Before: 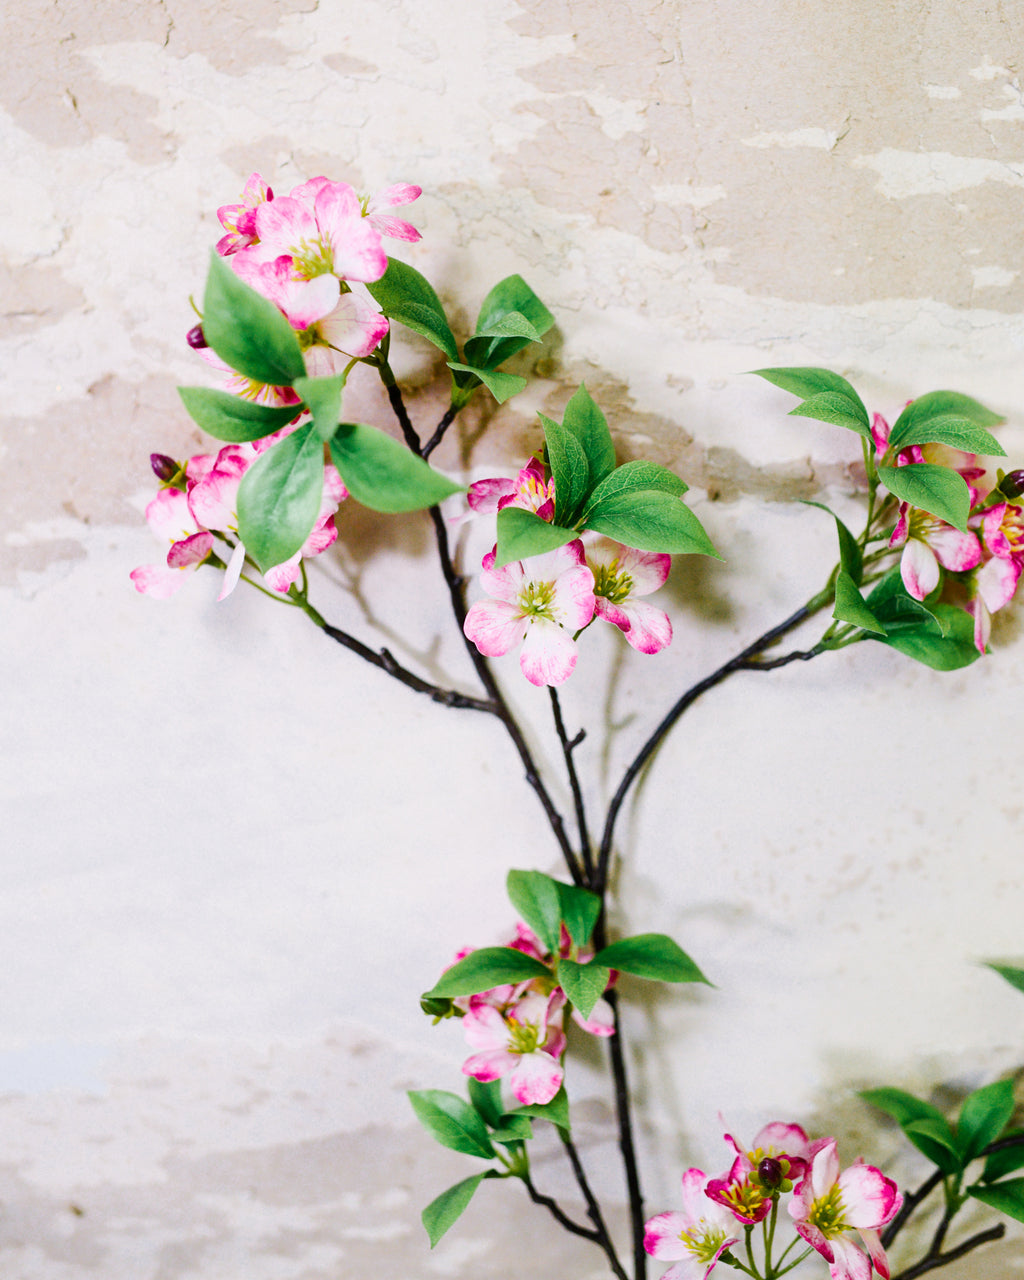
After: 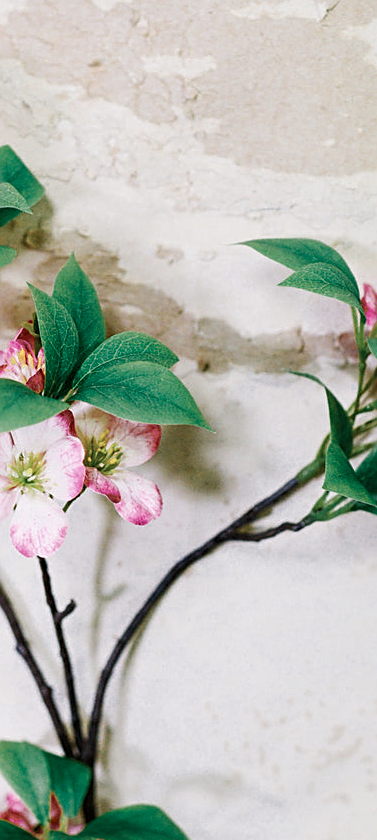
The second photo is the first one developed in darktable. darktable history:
sharpen: on, module defaults
shadows and highlights: radius 329.8, shadows 54.53, highlights -99.6, compress 94.6%, soften with gaussian
crop and rotate: left 49.89%, top 10.114%, right 13.231%, bottom 24.258%
color zones: curves: ch0 [(0, 0.5) (0.125, 0.4) (0.25, 0.5) (0.375, 0.4) (0.5, 0.4) (0.625, 0.35) (0.75, 0.35) (0.875, 0.5)]; ch1 [(0, 0.35) (0.125, 0.45) (0.25, 0.35) (0.375, 0.35) (0.5, 0.35) (0.625, 0.35) (0.75, 0.45) (0.875, 0.35)]; ch2 [(0, 0.6) (0.125, 0.5) (0.25, 0.5) (0.375, 0.6) (0.5, 0.6) (0.625, 0.5) (0.75, 0.5) (0.875, 0.5)]
